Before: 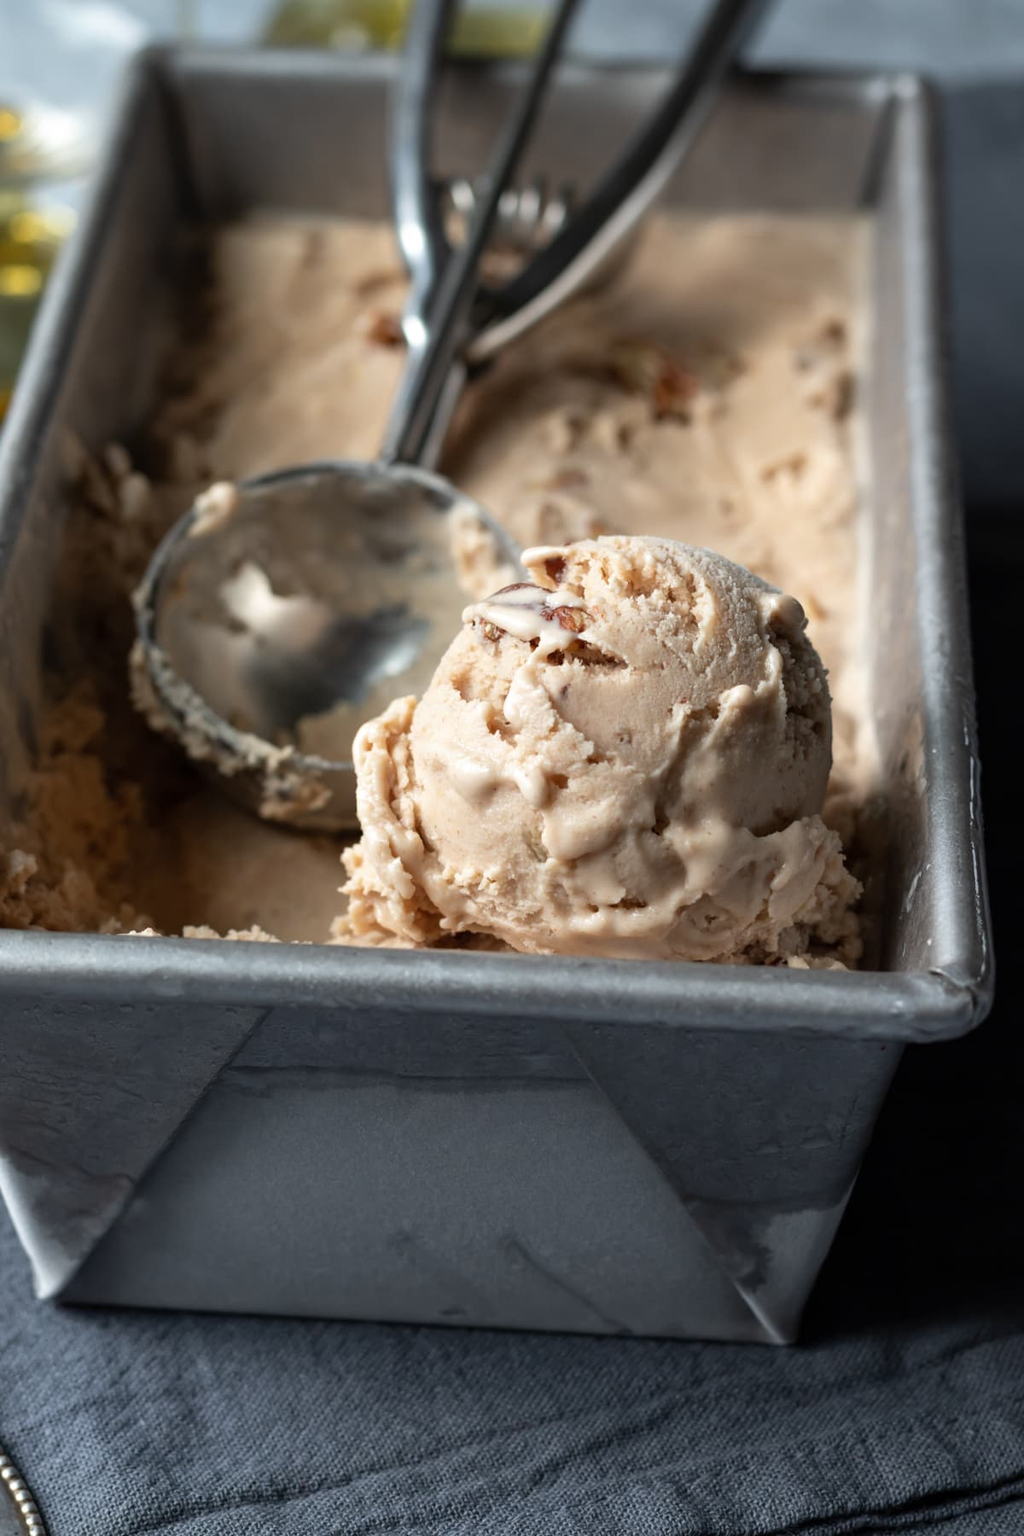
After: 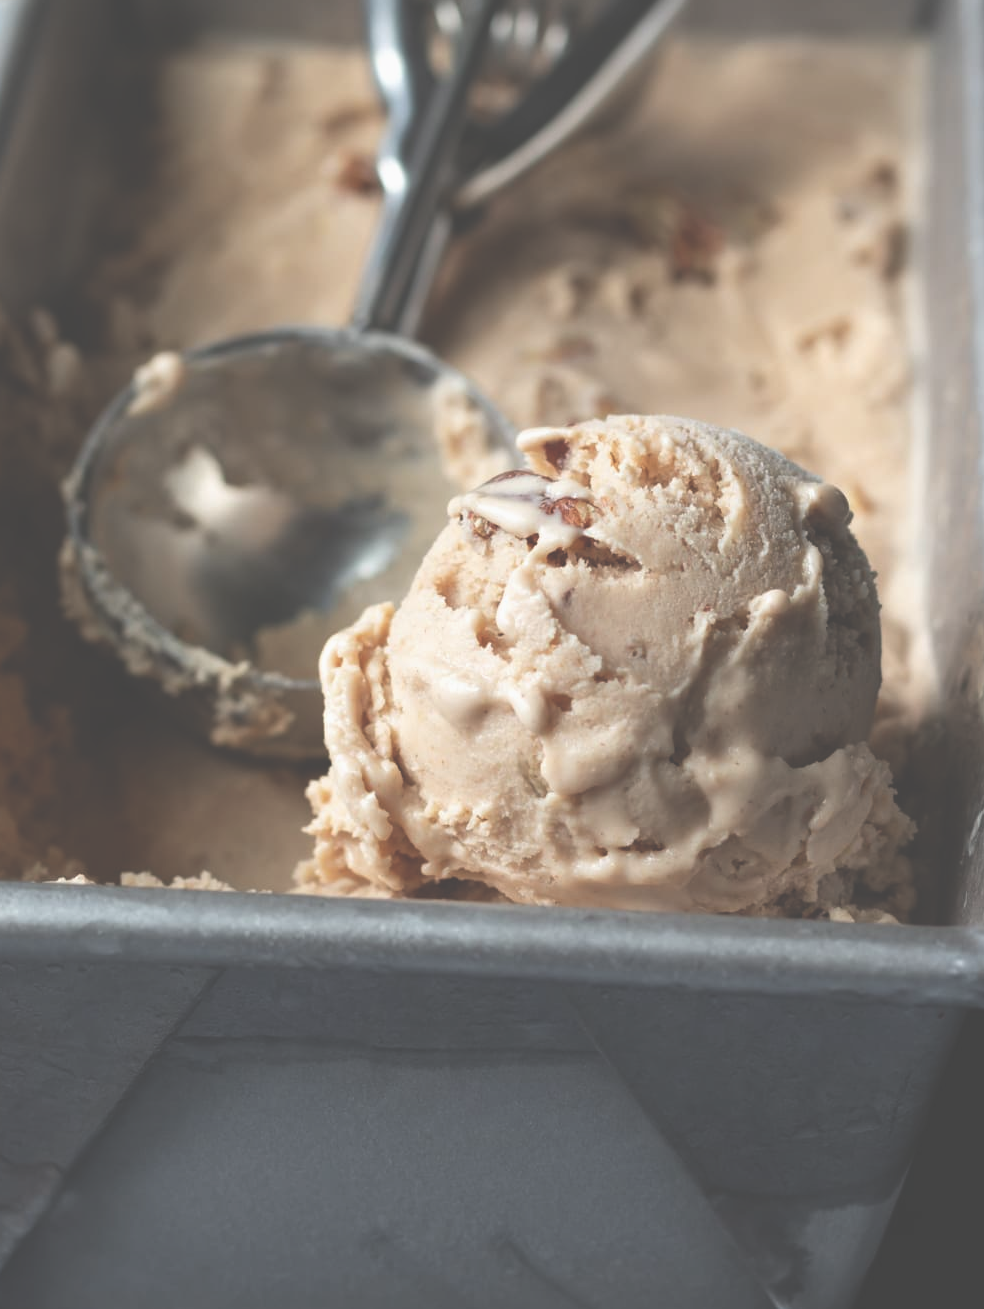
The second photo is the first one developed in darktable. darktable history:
crop: left 7.856%, top 11.836%, right 10.12%, bottom 15.387%
exposure: black level correction -0.062, exposure -0.05 EV, compensate highlight preservation false
